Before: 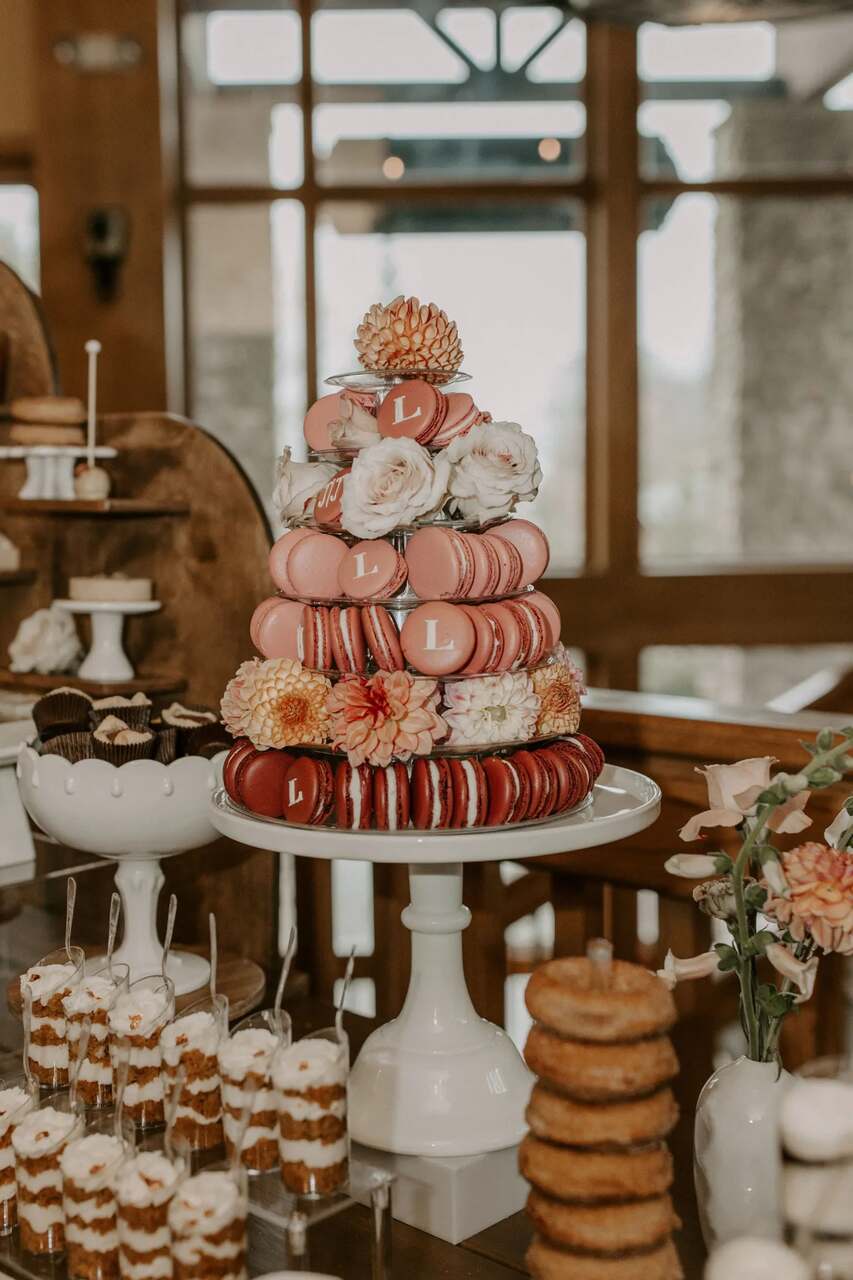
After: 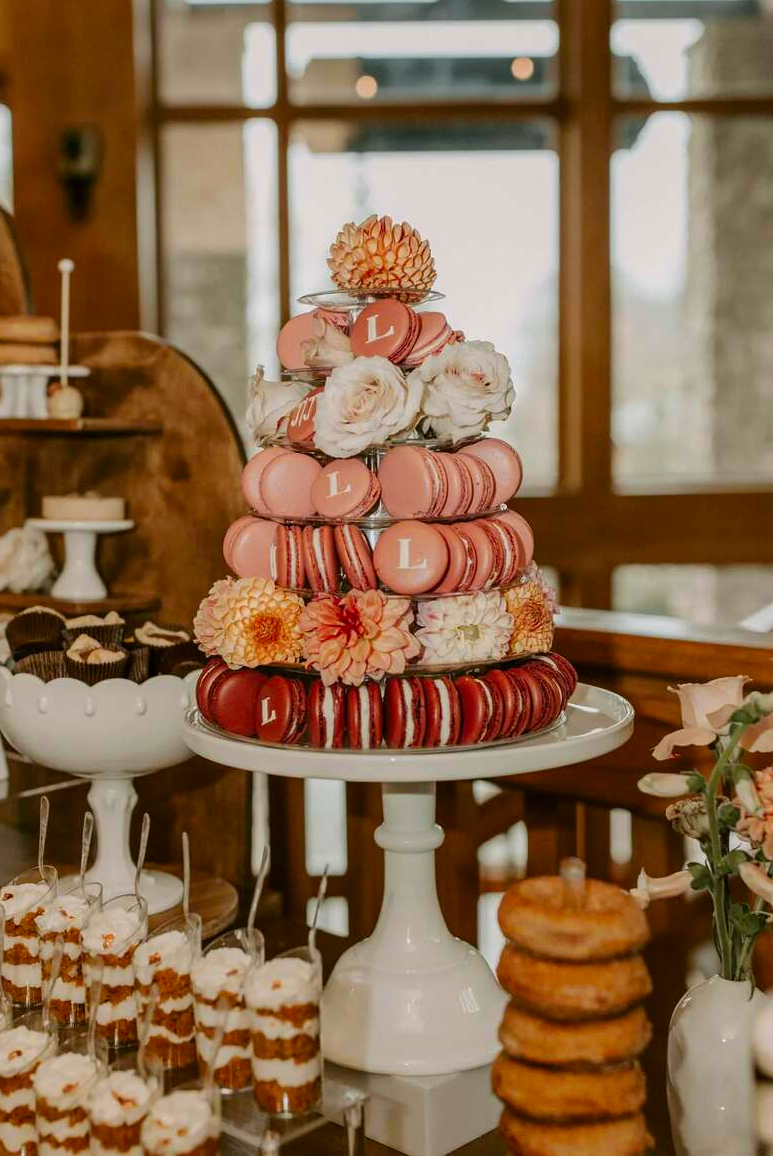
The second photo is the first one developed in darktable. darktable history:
exposure: exposure 0.074 EV, compensate highlight preservation false
crop: left 3.178%, top 6.357%, right 6.185%, bottom 3.297%
color zones: curves: ch0 [(0.224, 0.526) (0.75, 0.5)]; ch1 [(0.055, 0.526) (0.224, 0.761) (0.377, 0.526) (0.75, 0.5)]
